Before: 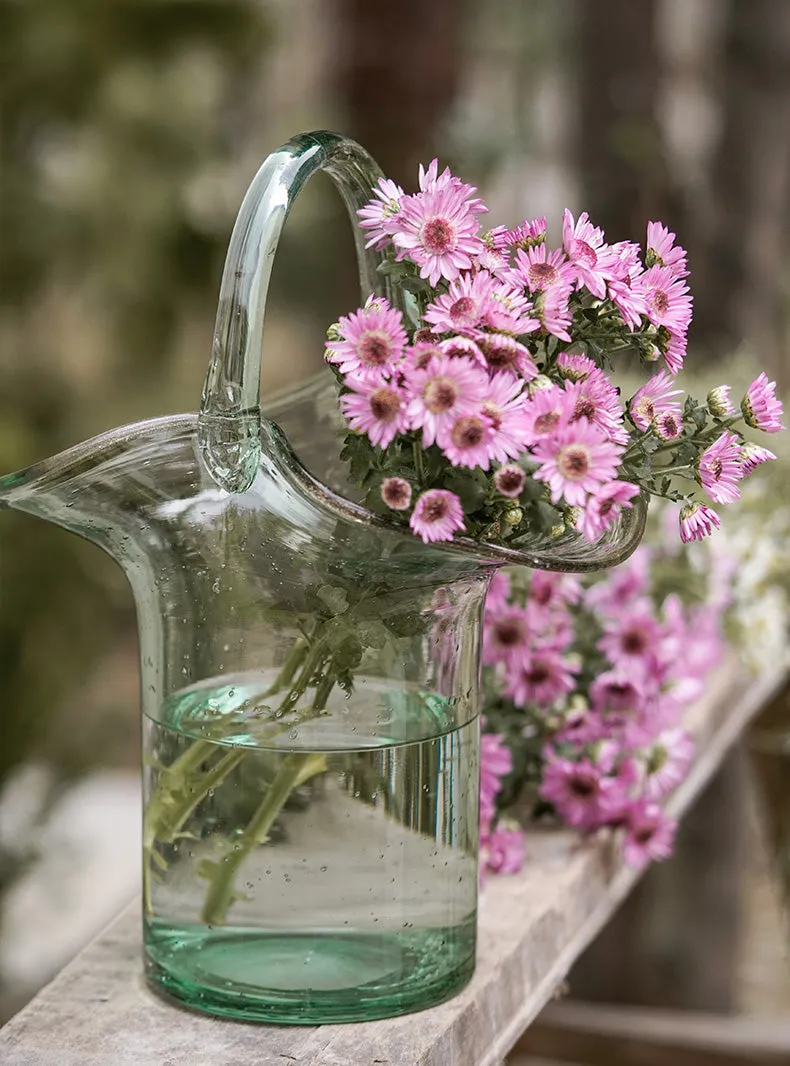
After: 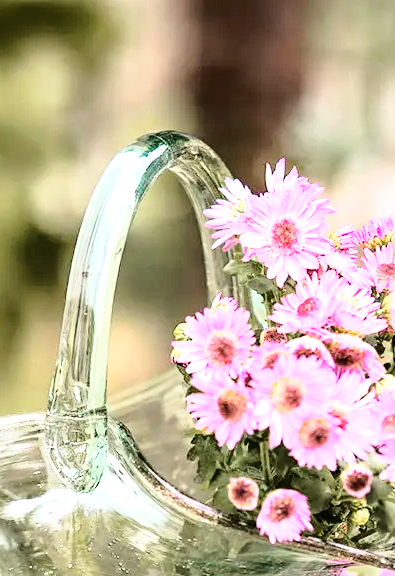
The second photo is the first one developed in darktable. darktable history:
color balance rgb: power › hue 61.23°, perceptual saturation grading › global saturation 15.965%, perceptual brilliance grading › global brilliance 1.492%, perceptual brilliance grading › highlights -3.802%
exposure: exposure 0.438 EV, compensate exposure bias true, compensate highlight preservation false
tone equalizer: -8 EV -0.77 EV, -7 EV -0.685 EV, -6 EV -0.59 EV, -5 EV -0.414 EV, -3 EV 0.392 EV, -2 EV 0.6 EV, -1 EV 0.691 EV, +0 EV 0.745 EV
crop: left 19.471%, right 30.422%, bottom 45.909%
base curve: curves: ch0 [(0, 0) (0.028, 0.03) (0.121, 0.232) (0.46, 0.748) (0.859, 0.968) (1, 1)]
